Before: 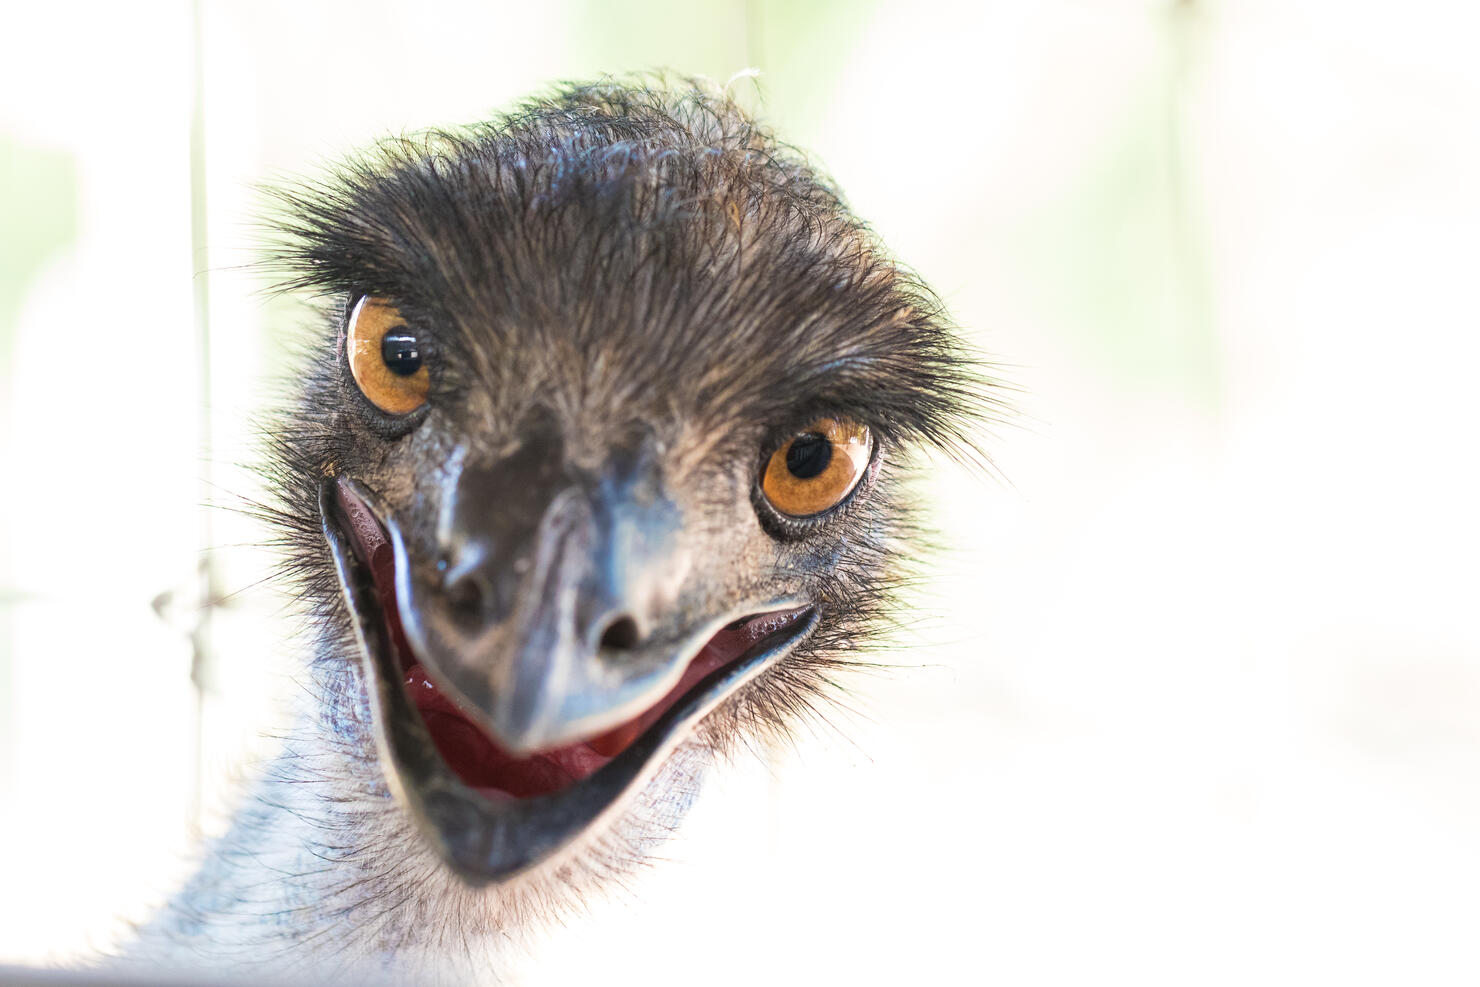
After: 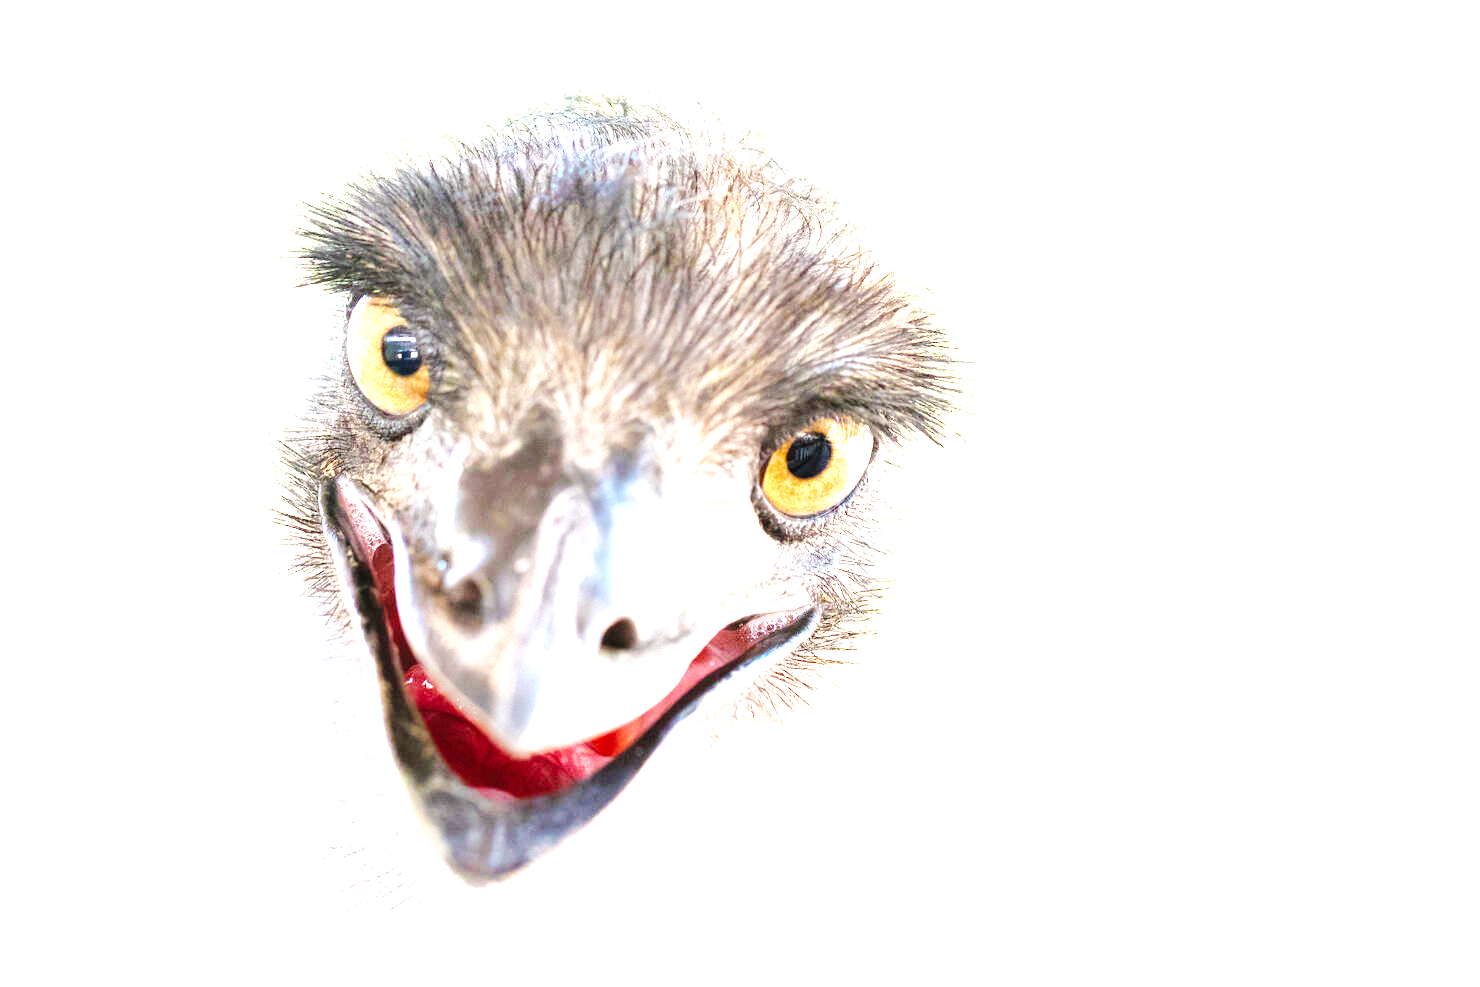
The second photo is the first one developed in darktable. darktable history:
contrast brightness saturation: saturation -0.061
exposure: black level correction 0, exposure 1.001 EV, compensate exposure bias true, compensate highlight preservation false
color balance rgb: perceptual saturation grading › global saturation 20%, perceptual saturation grading › highlights -25.089%, perceptual saturation grading › shadows 26.009%
base curve: curves: ch0 [(0, 0) (0, 0) (0.002, 0.001) (0.008, 0.003) (0.019, 0.011) (0.037, 0.037) (0.064, 0.11) (0.102, 0.232) (0.152, 0.379) (0.216, 0.524) (0.296, 0.665) (0.394, 0.789) (0.512, 0.881) (0.651, 0.945) (0.813, 0.986) (1, 1)], preserve colors none
contrast equalizer: y [[0.6 ×6], [0.55 ×6], [0 ×6], [0 ×6], [0 ×6]], mix -0.29
levels: levels [0.062, 0.494, 0.925]
color calibration: illuminant same as pipeline (D50), adaptation XYZ, x 0.346, y 0.358, temperature 5012.81 K
